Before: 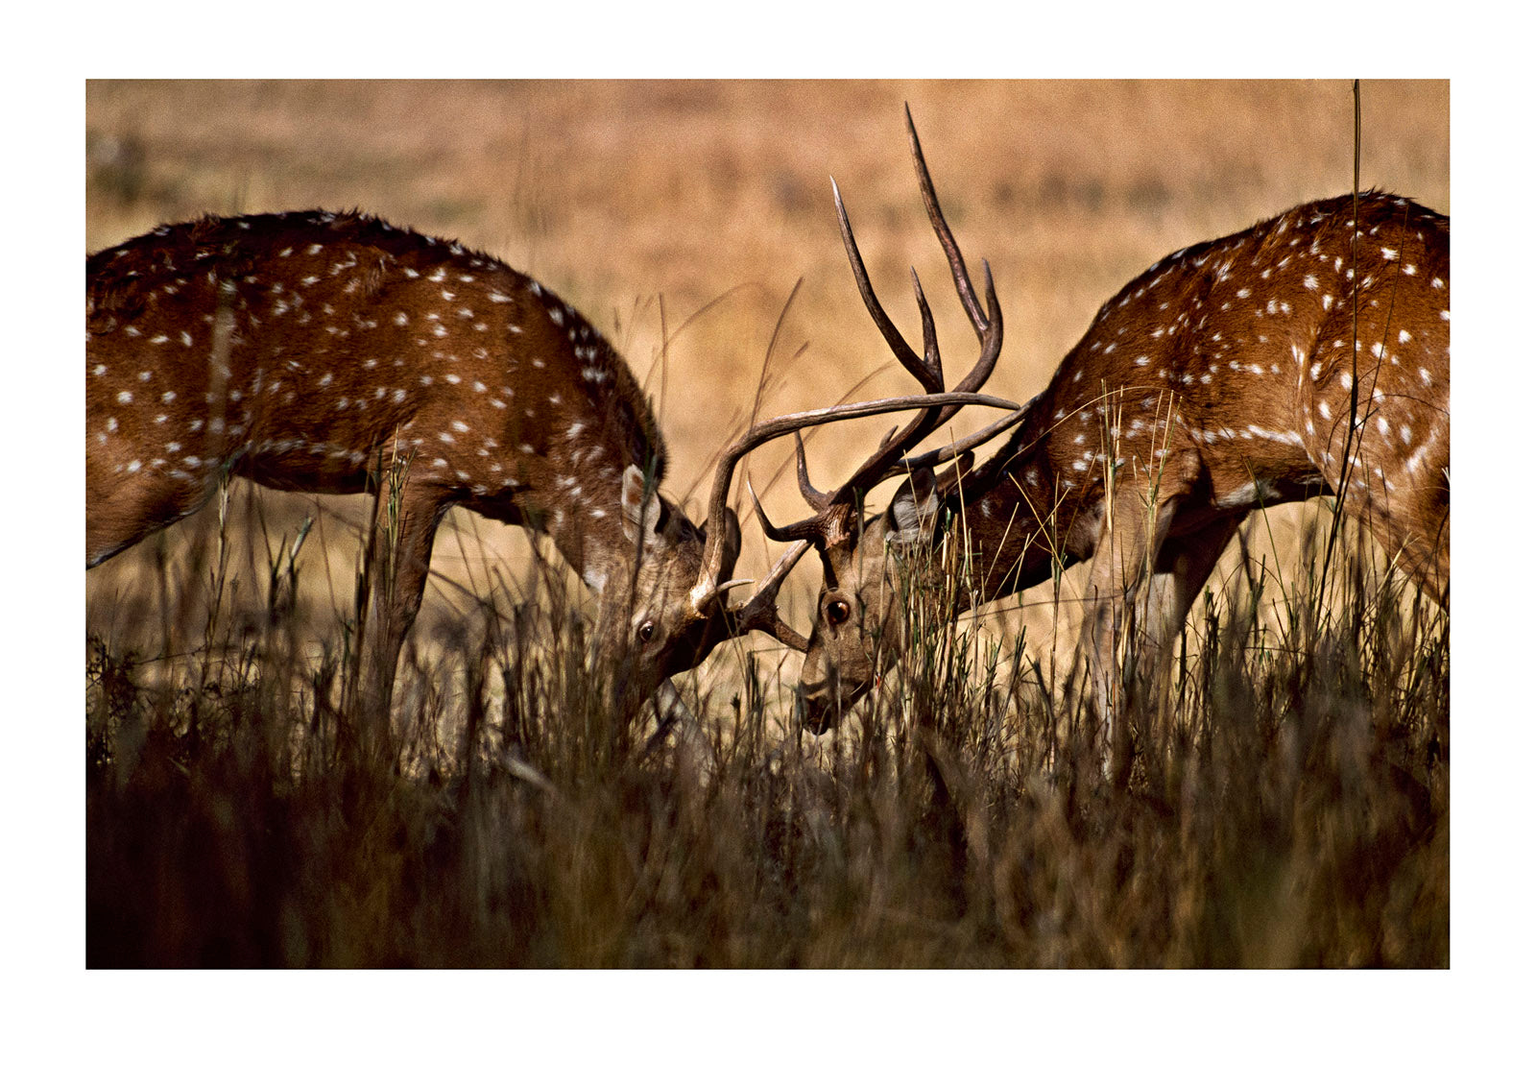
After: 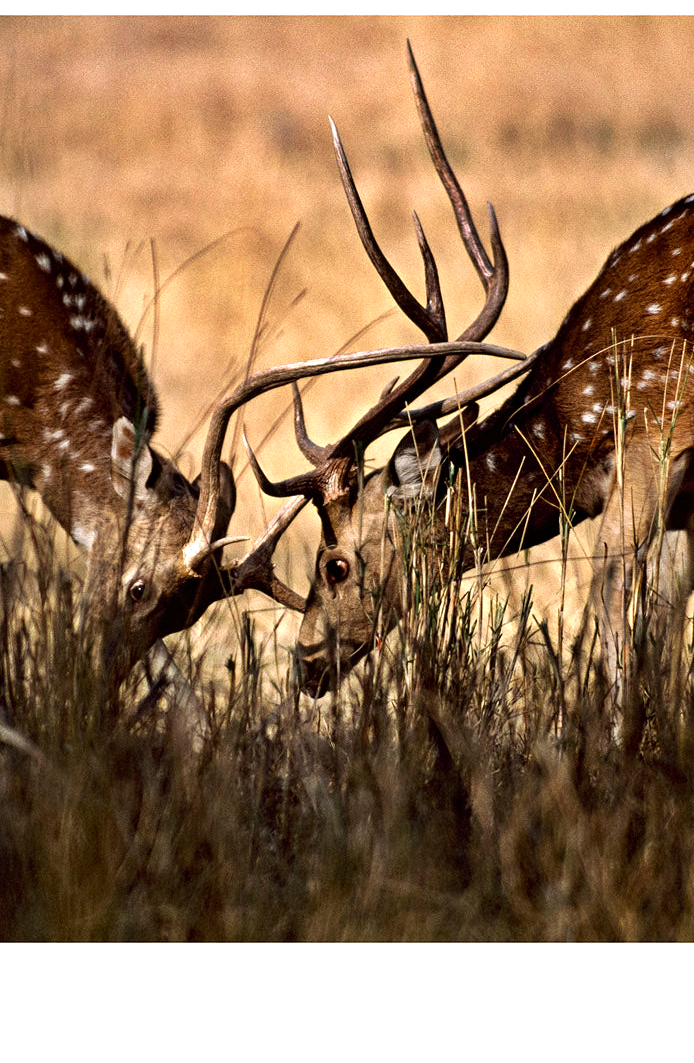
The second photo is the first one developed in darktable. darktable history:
tone equalizer: -8 EV -0.438 EV, -7 EV -0.375 EV, -6 EV -0.324 EV, -5 EV -0.194 EV, -3 EV 0.218 EV, -2 EV 0.361 EV, -1 EV 0.409 EV, +0 EV 0.413 EV
crop: left 33.536%, top 5.953%, right 23.08%
